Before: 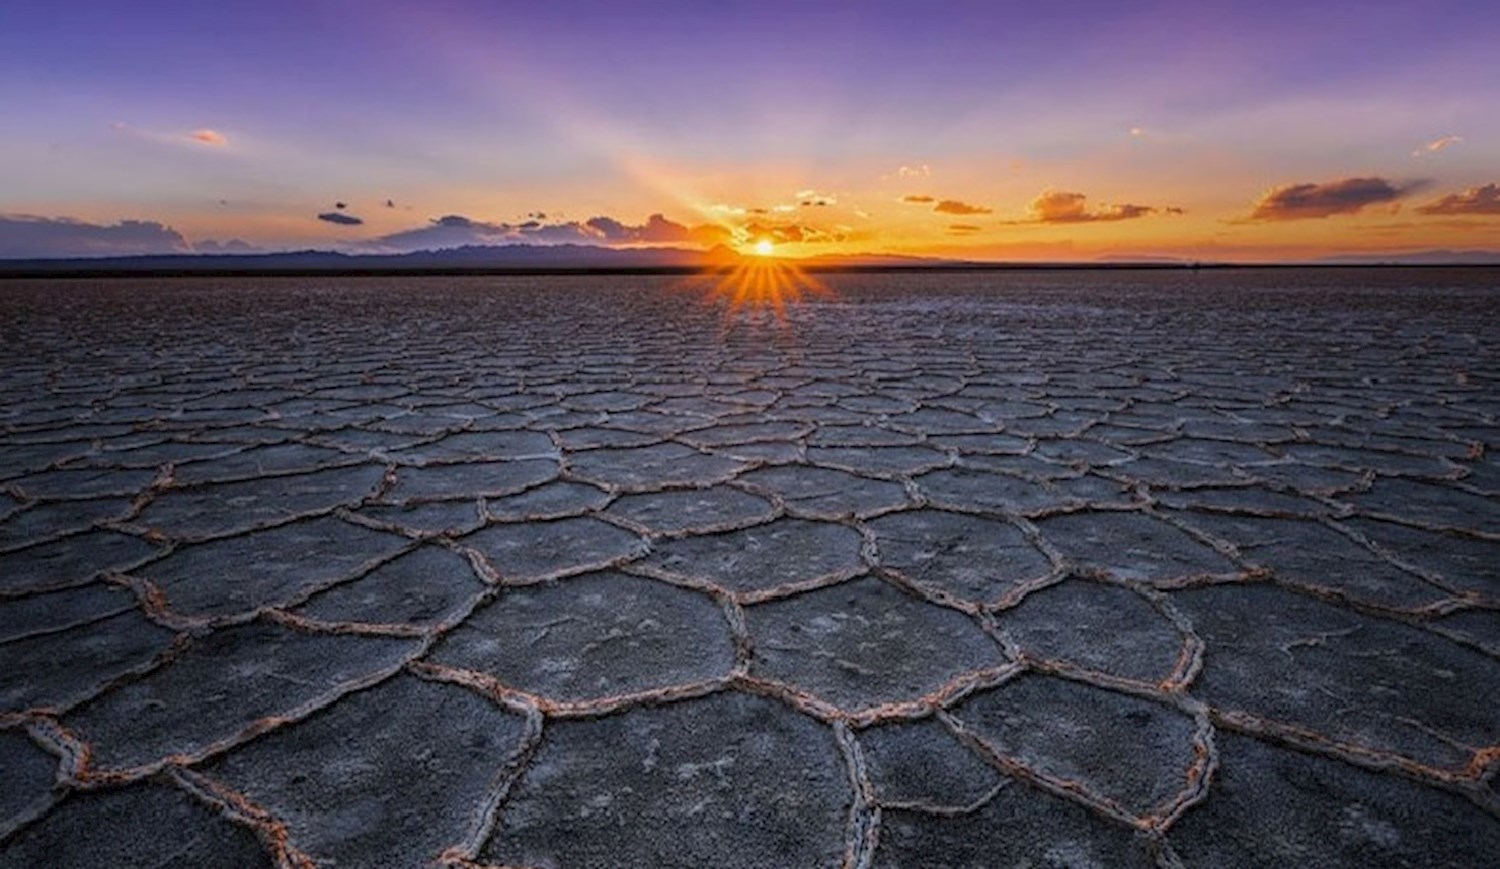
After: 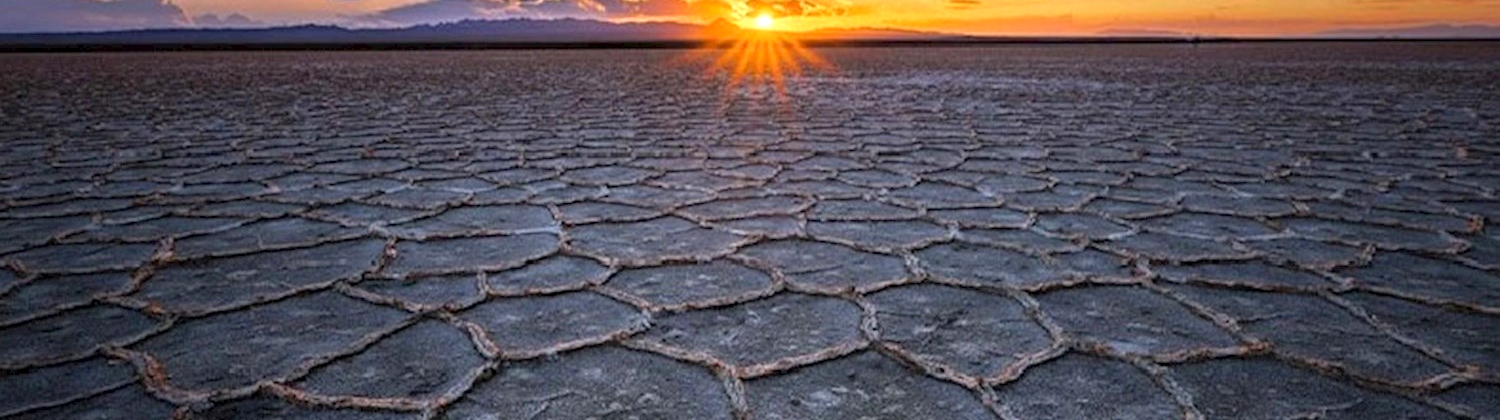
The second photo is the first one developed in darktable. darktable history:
exposure: black level correction 0.001, exposure 0.5 EV, compensate exposure bias true, compensate highlight preservation false
color balance: mode lift, gamma, gain (sRGB)
crop and rotate: top 26.056%, bottom 25.543%
